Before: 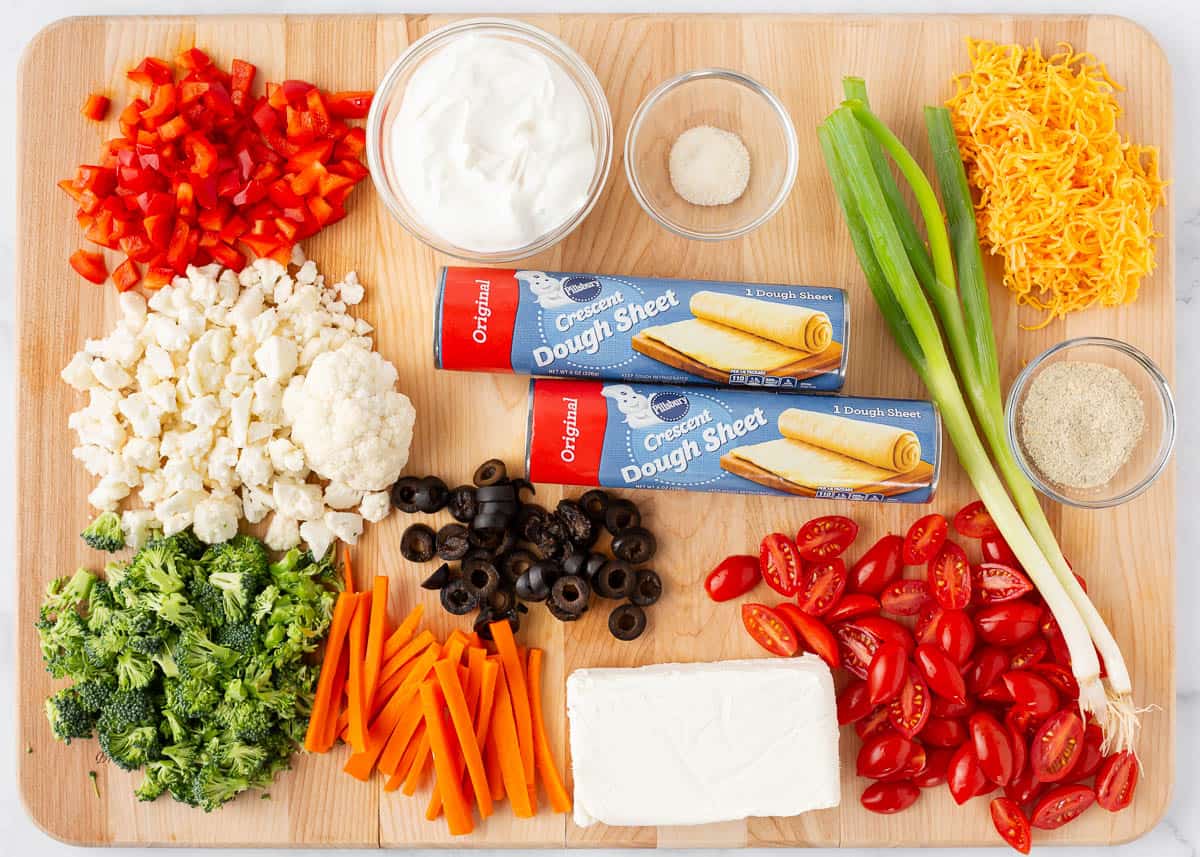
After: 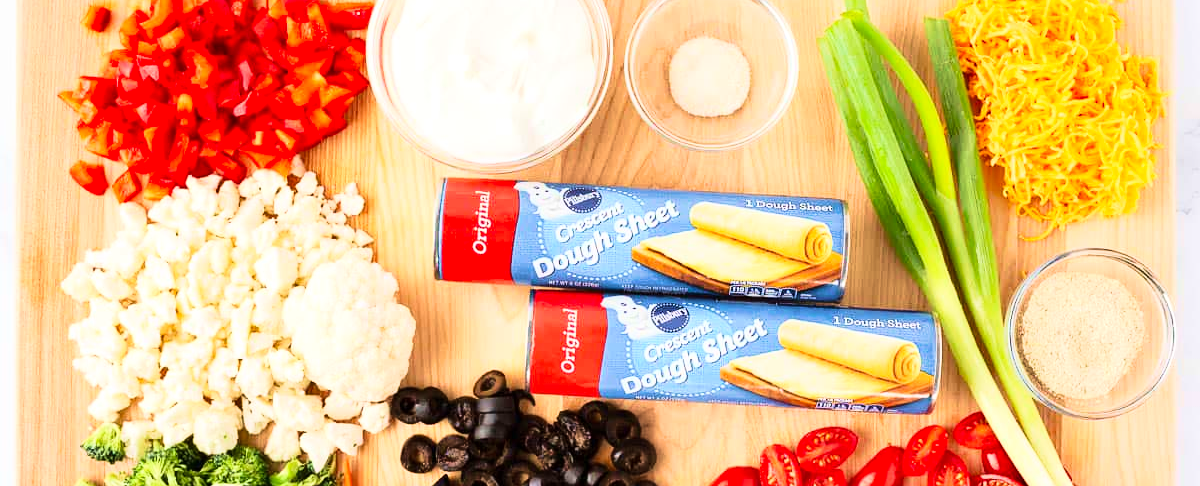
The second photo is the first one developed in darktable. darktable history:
shadows and highlights: shadows 35.21, highlights -34.8, soften with gaussian
crop and rotate: top 10.421%, bottom 32.86%
exposure: exposure 0.132 EV, compensate highlight preservation false
base curve: curves: ch0 [(0, 0) (0.028, 0.03) (0.121, 0.232) (0.46, 0.748) (0.859, 0.968) (1, 1)]
velvia: strength 50.27%
